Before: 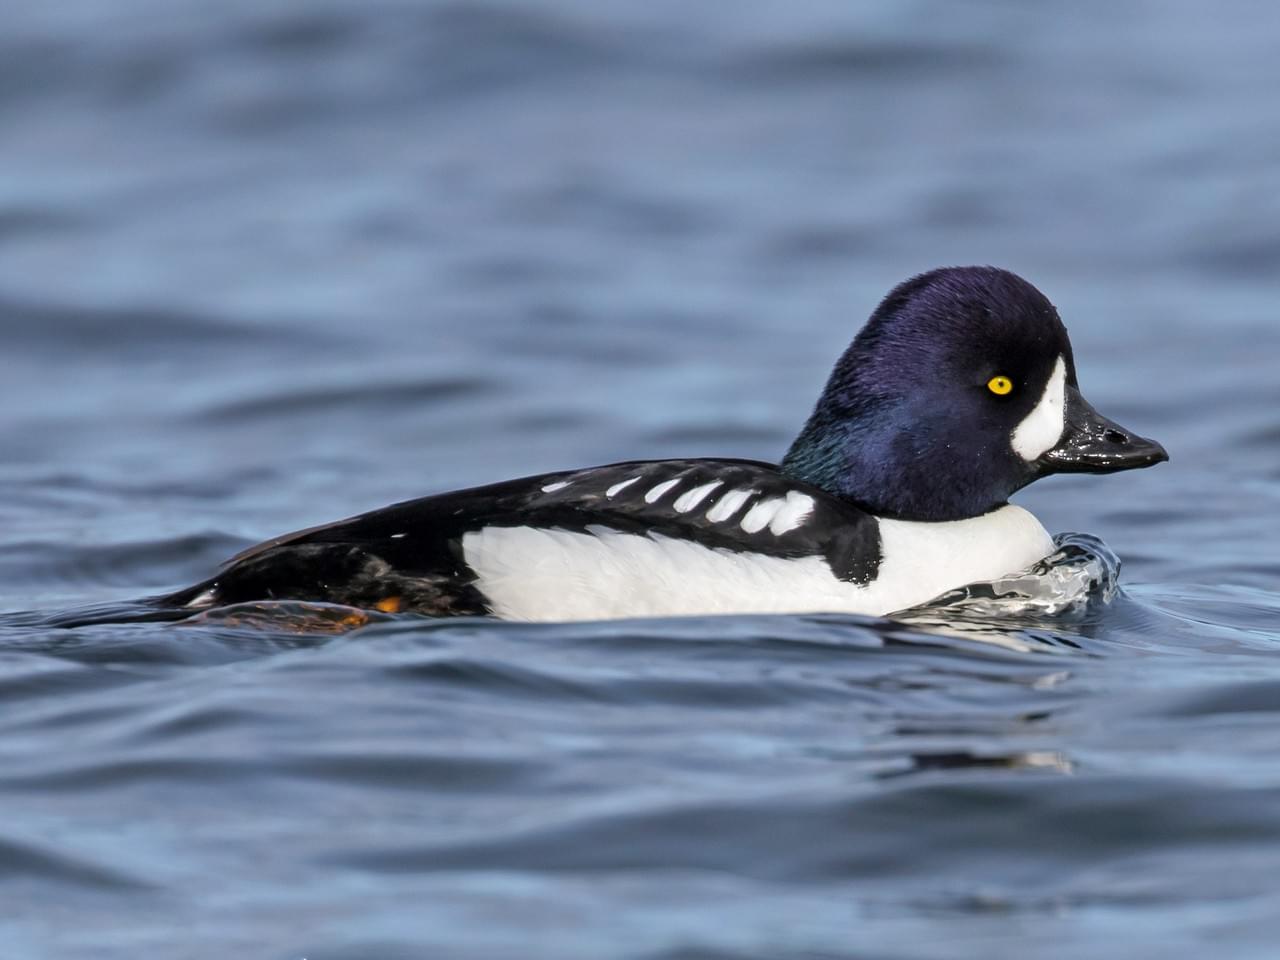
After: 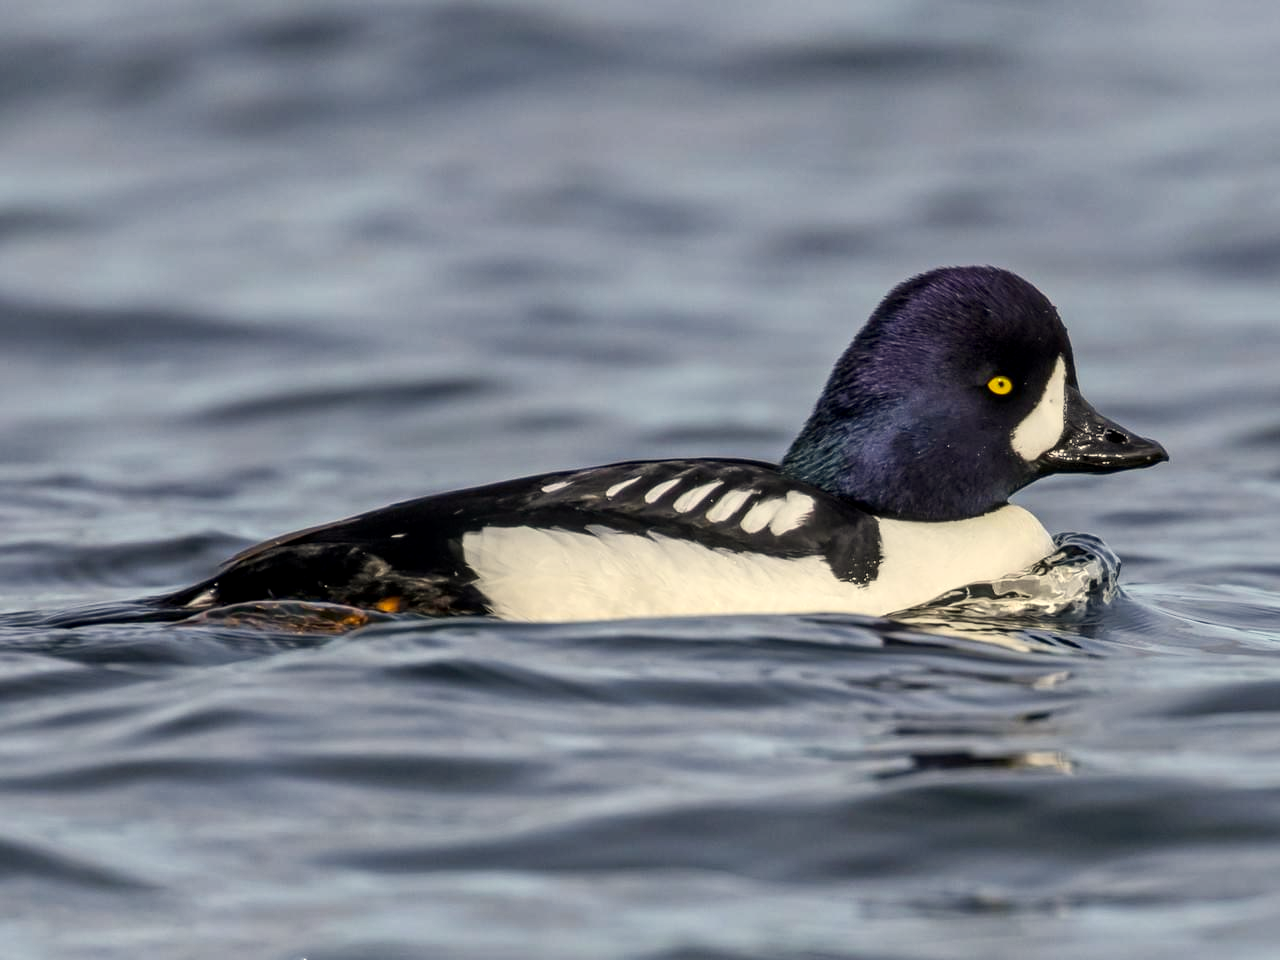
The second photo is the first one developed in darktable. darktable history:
exposure: compensate exposure bias true, compensate highlight preservation false
contrast brightness saturation: contrast 0.141
color correction: highlights a* 1.41, highlights b* 17.13
local contrast: on, module defaults
